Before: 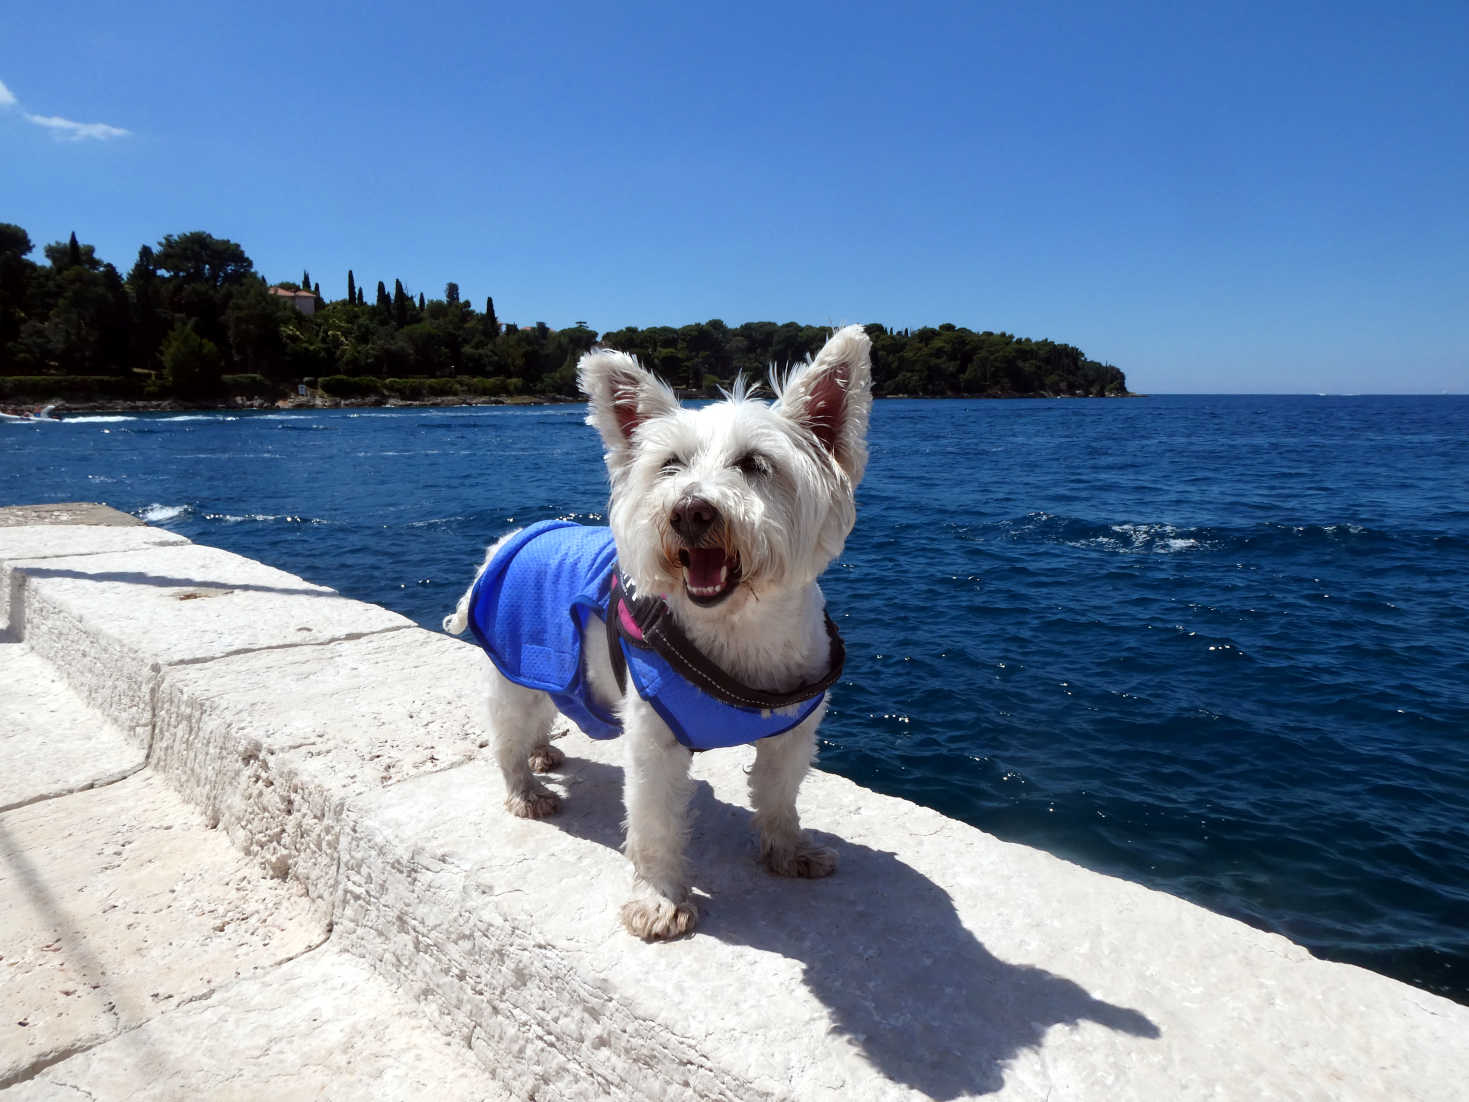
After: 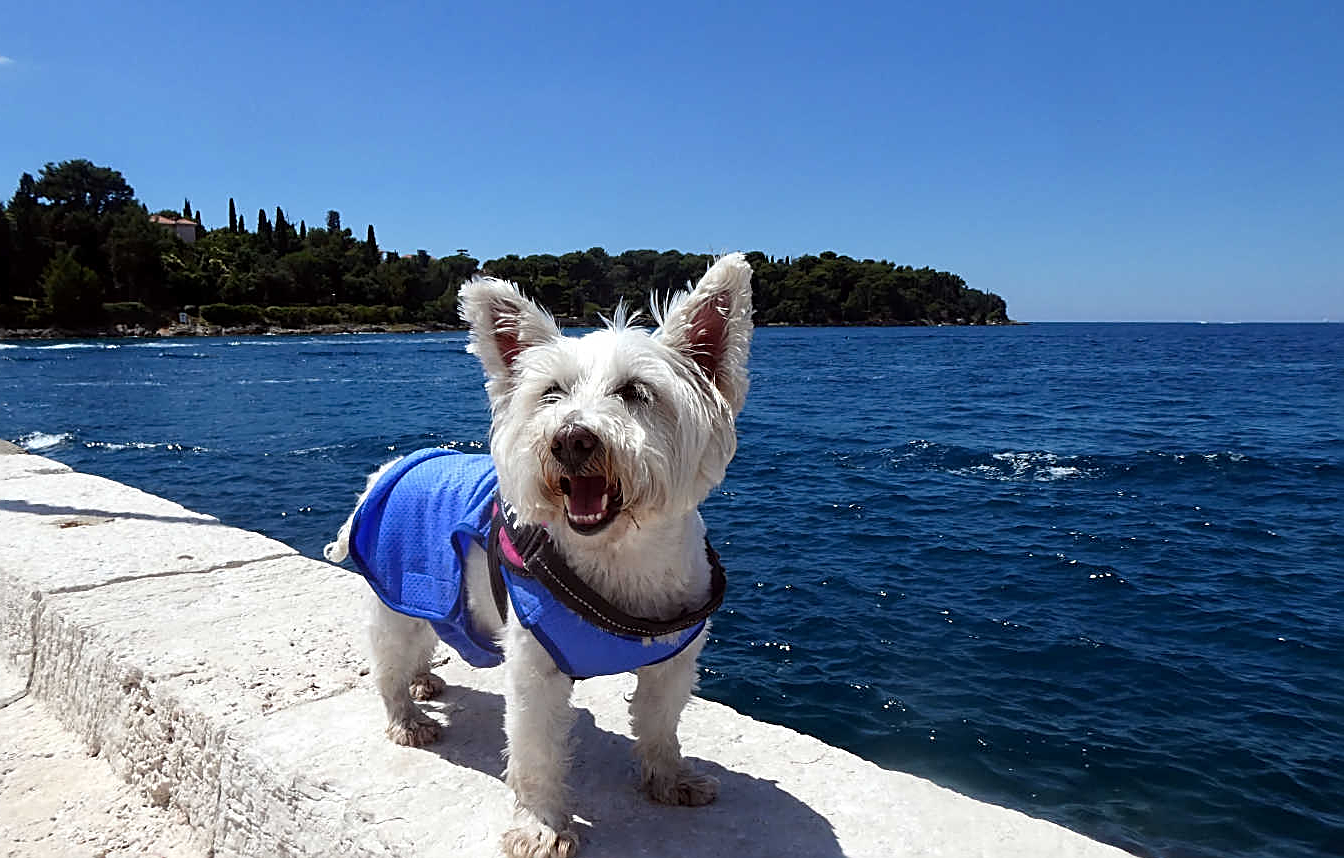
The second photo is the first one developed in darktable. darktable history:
sharpen: amount 0.901
crop: left 8.155%, top 6.611%, bottom 15.385%
